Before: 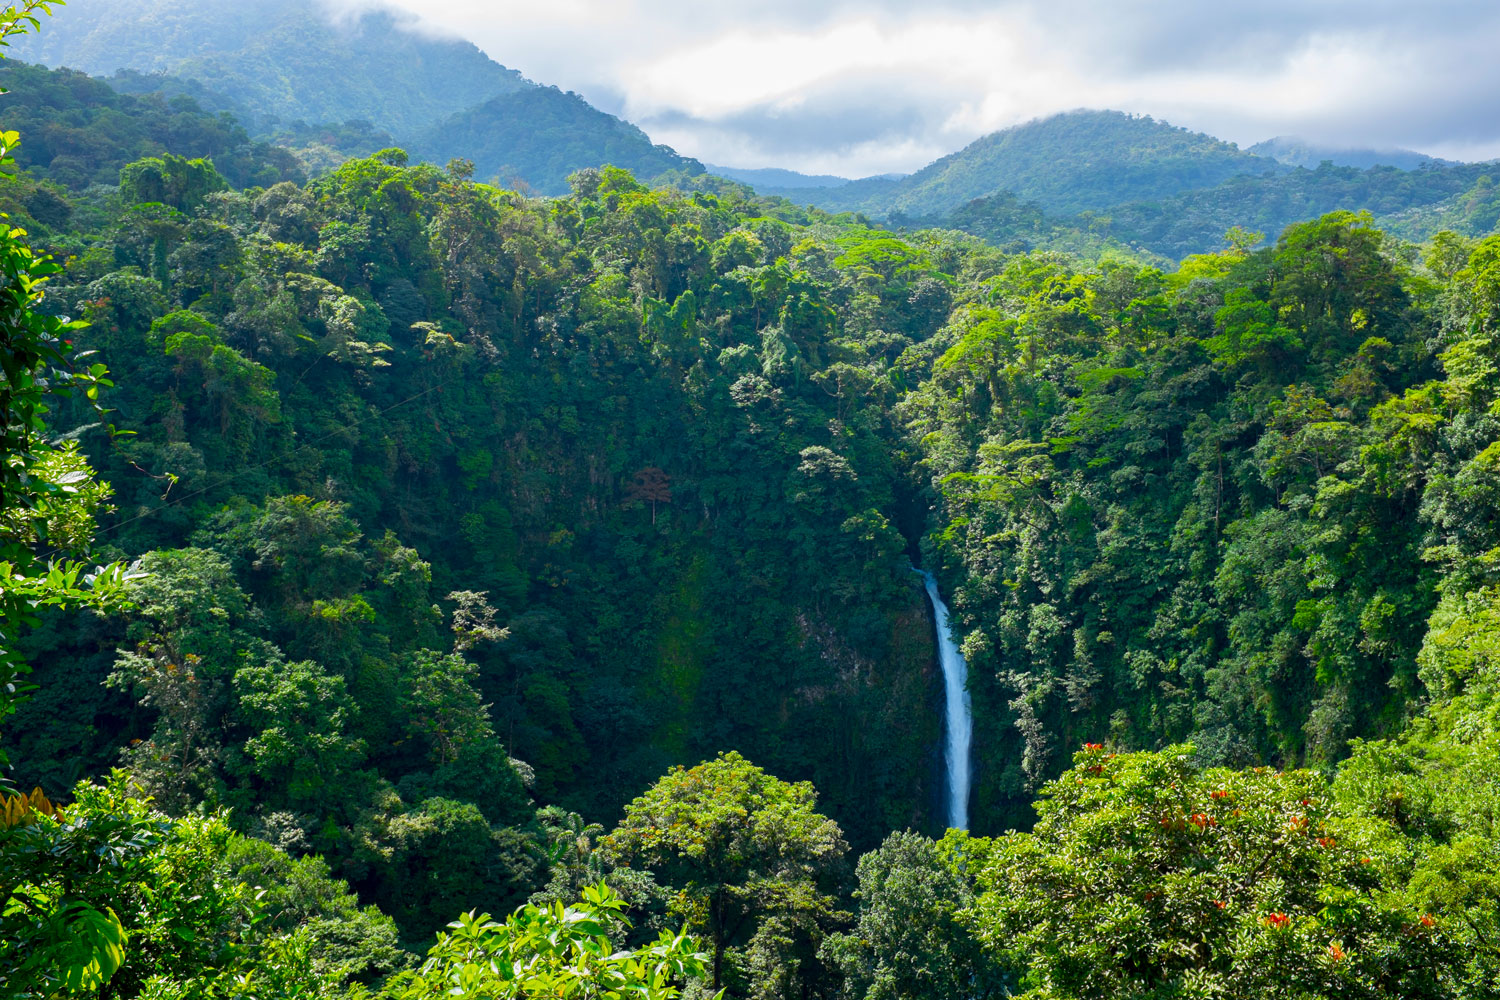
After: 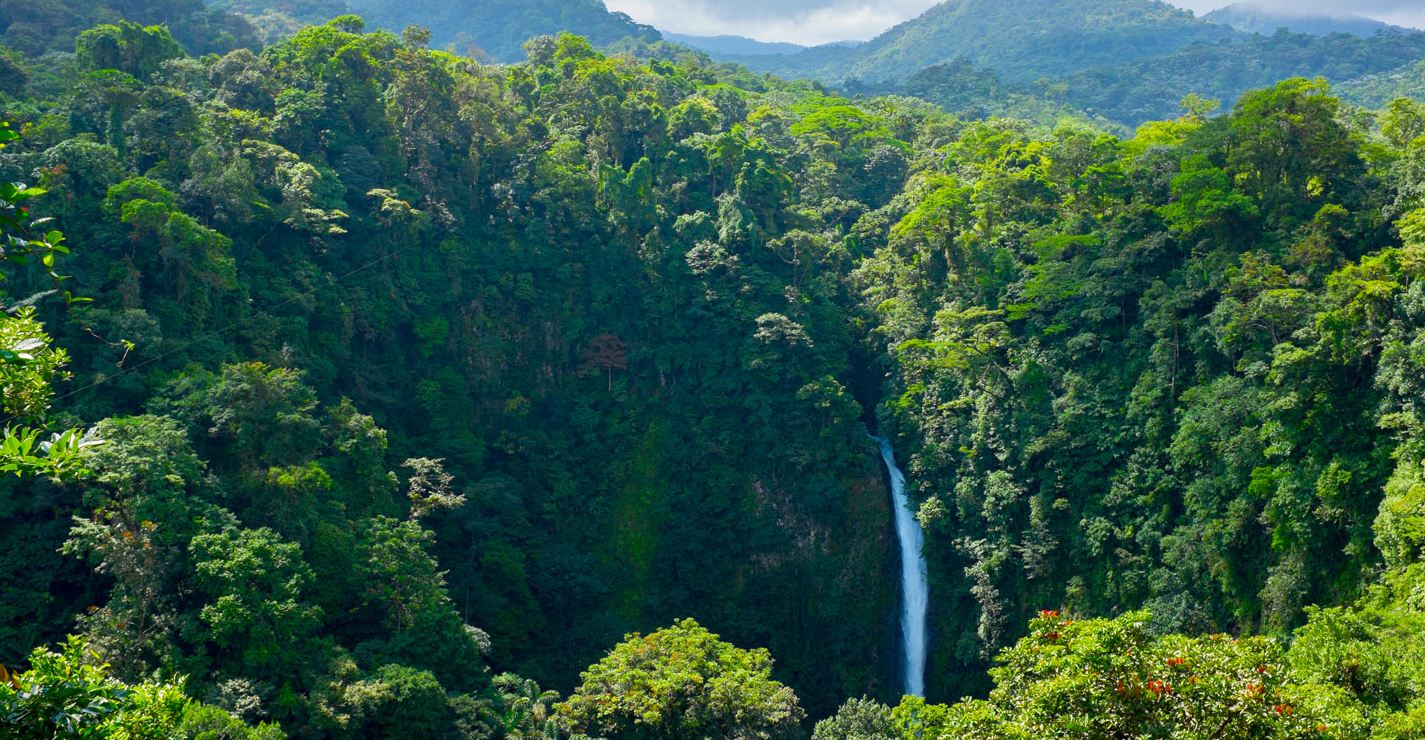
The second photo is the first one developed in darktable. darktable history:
white balance: red 1.009, blue 0.985
crop and rotate: left 2.991%, top 13.302%, right 1.981%, bottom 12.636%
